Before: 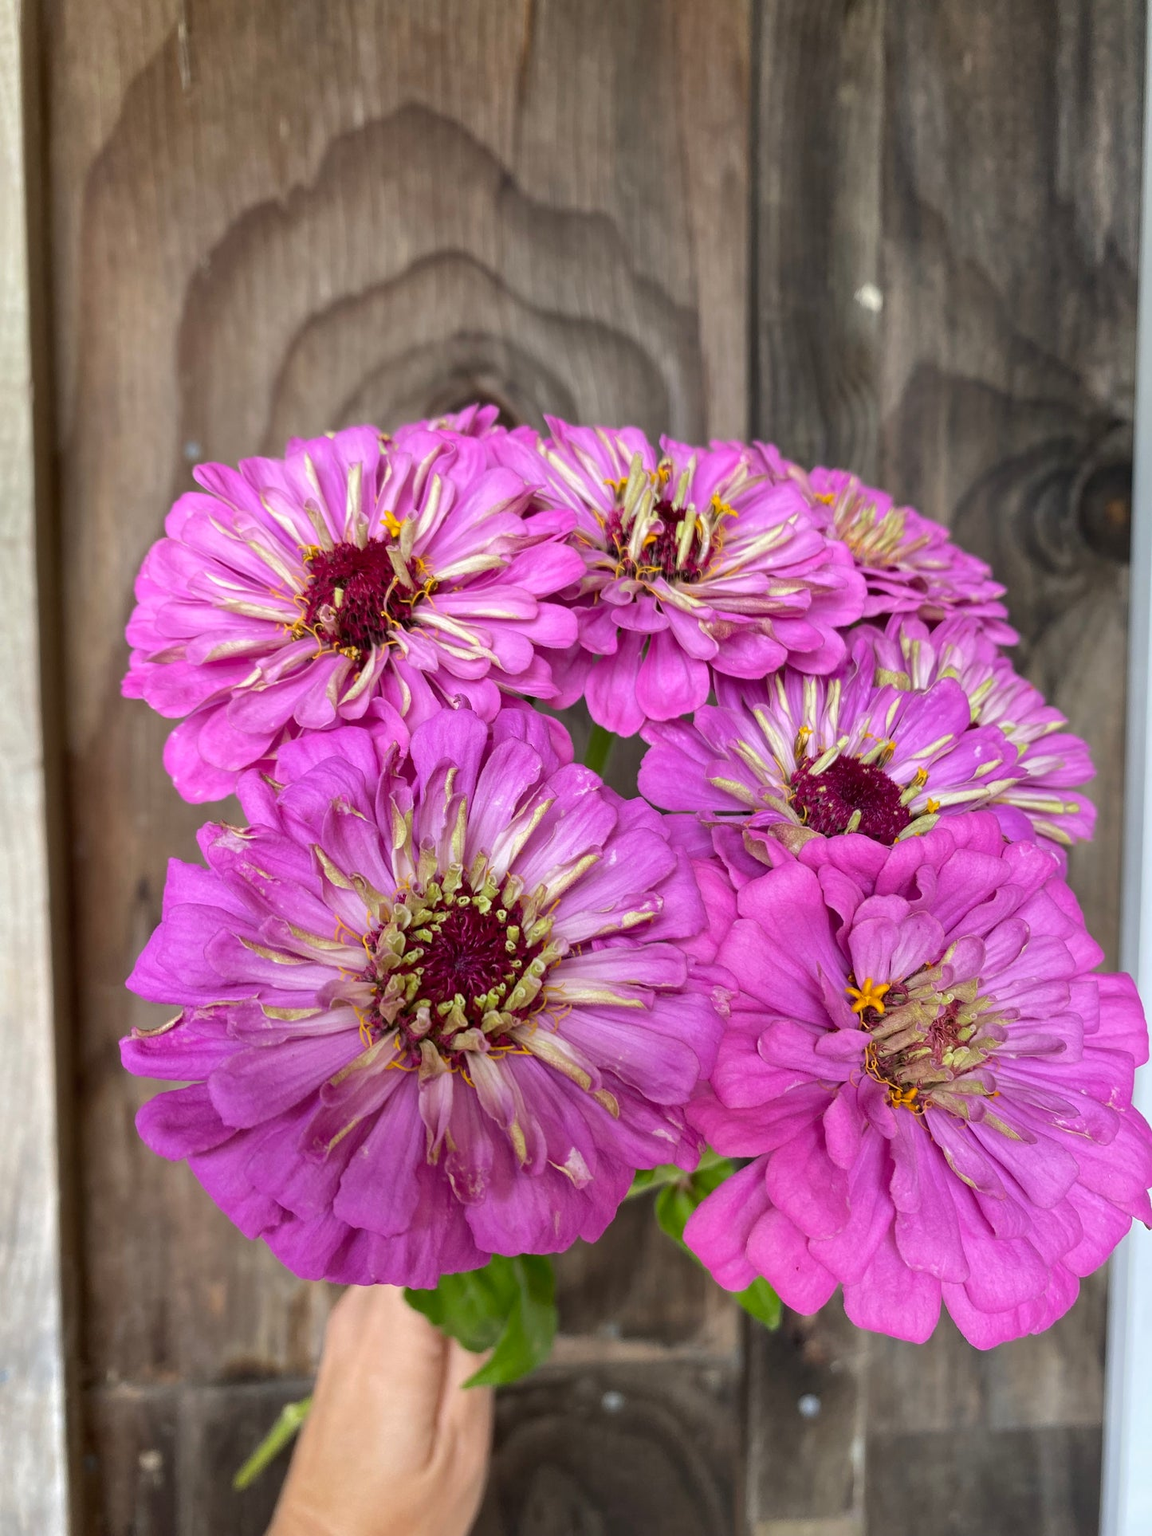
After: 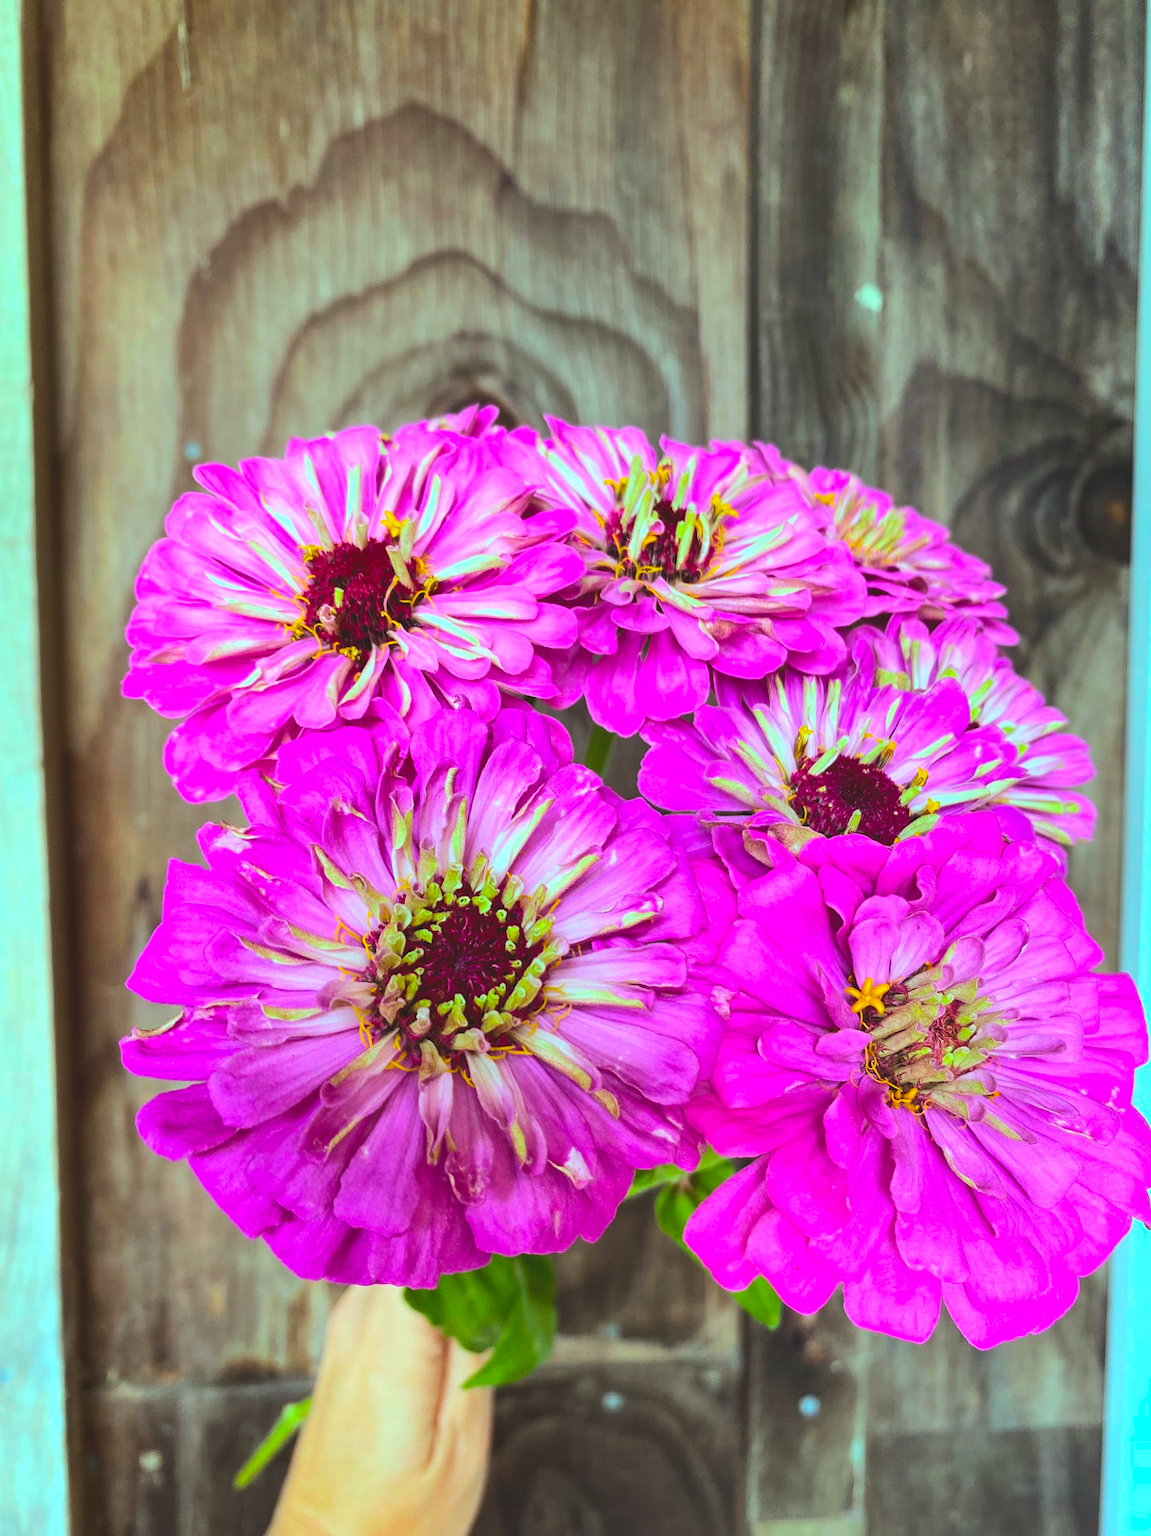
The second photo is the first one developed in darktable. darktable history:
contrast brightness saturation: contrast 0.22
color balance rgb: highlights gain › chroma 5.29%, highlights gain › hue 196.24°, global offset › luminance 1.972%, linear chroma grading › global chroma 8.689%, perceptual saturation grading › global saturation 61.61%, perceptual saturation grading › highlights 21.387%, perceptual saturation grading › shadows -49.508%, perceptual brilliance grading › mid-tones 9.939%, perceptual brilliance grading › shadows 15.226%
